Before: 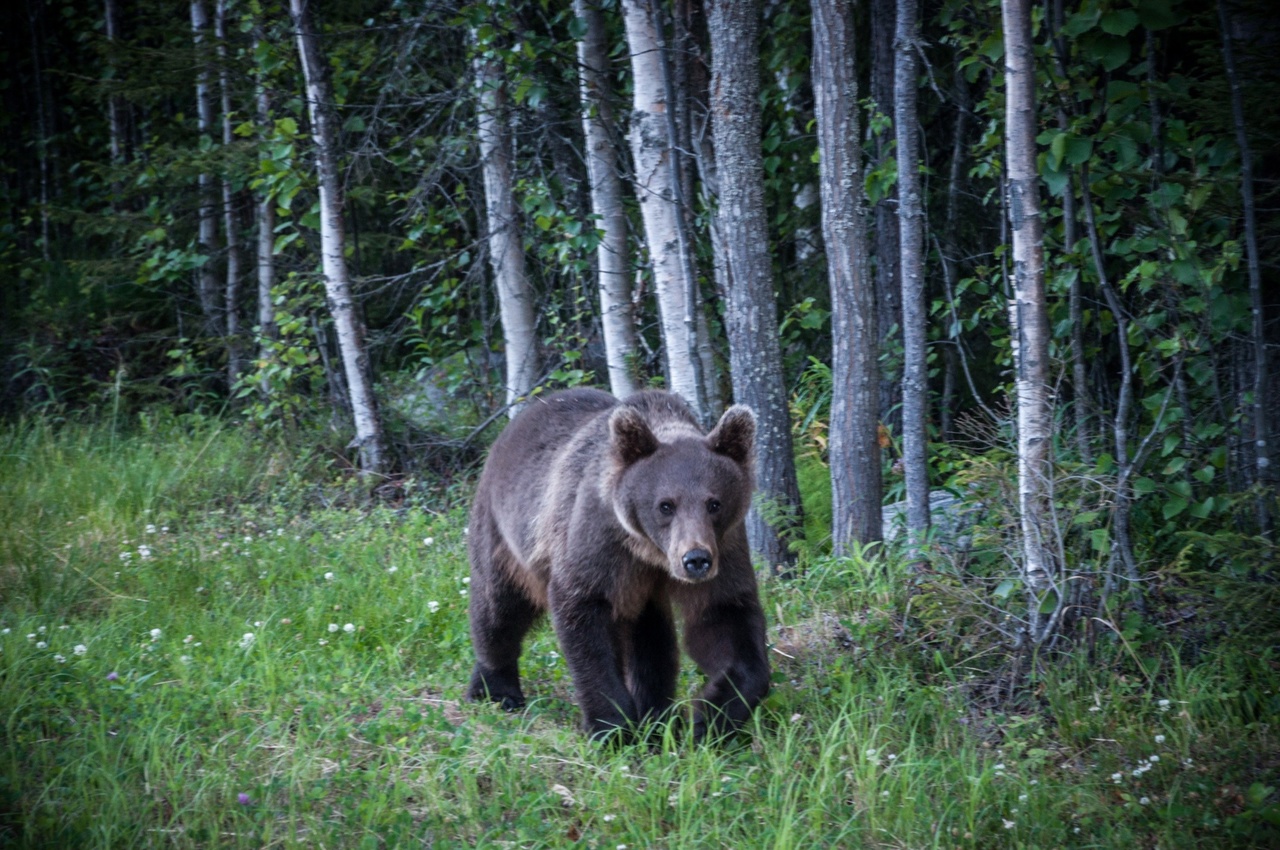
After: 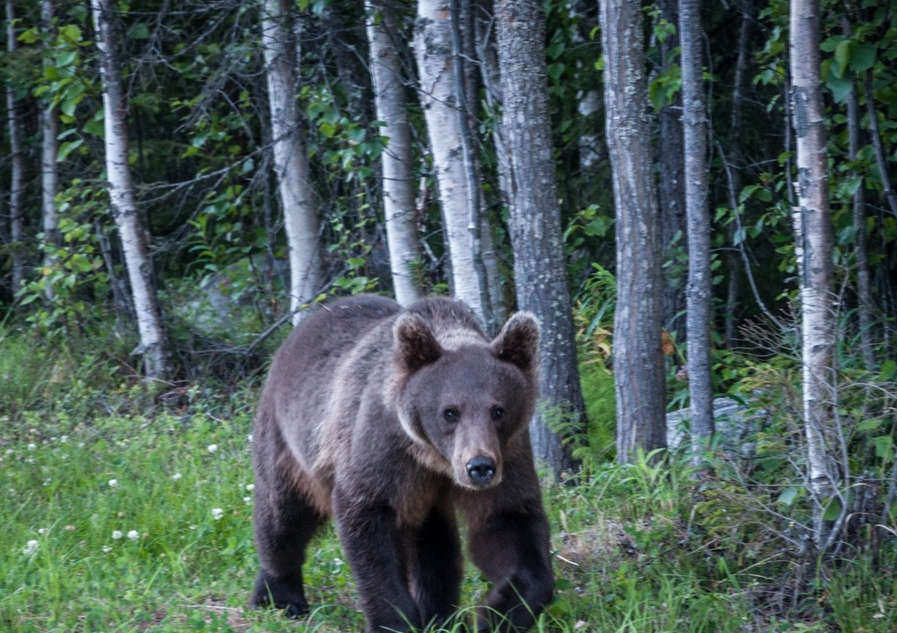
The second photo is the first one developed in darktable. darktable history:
crop and rotate: left 16.943%, top 10.956%, right 12.905%, bottom 14.525%
